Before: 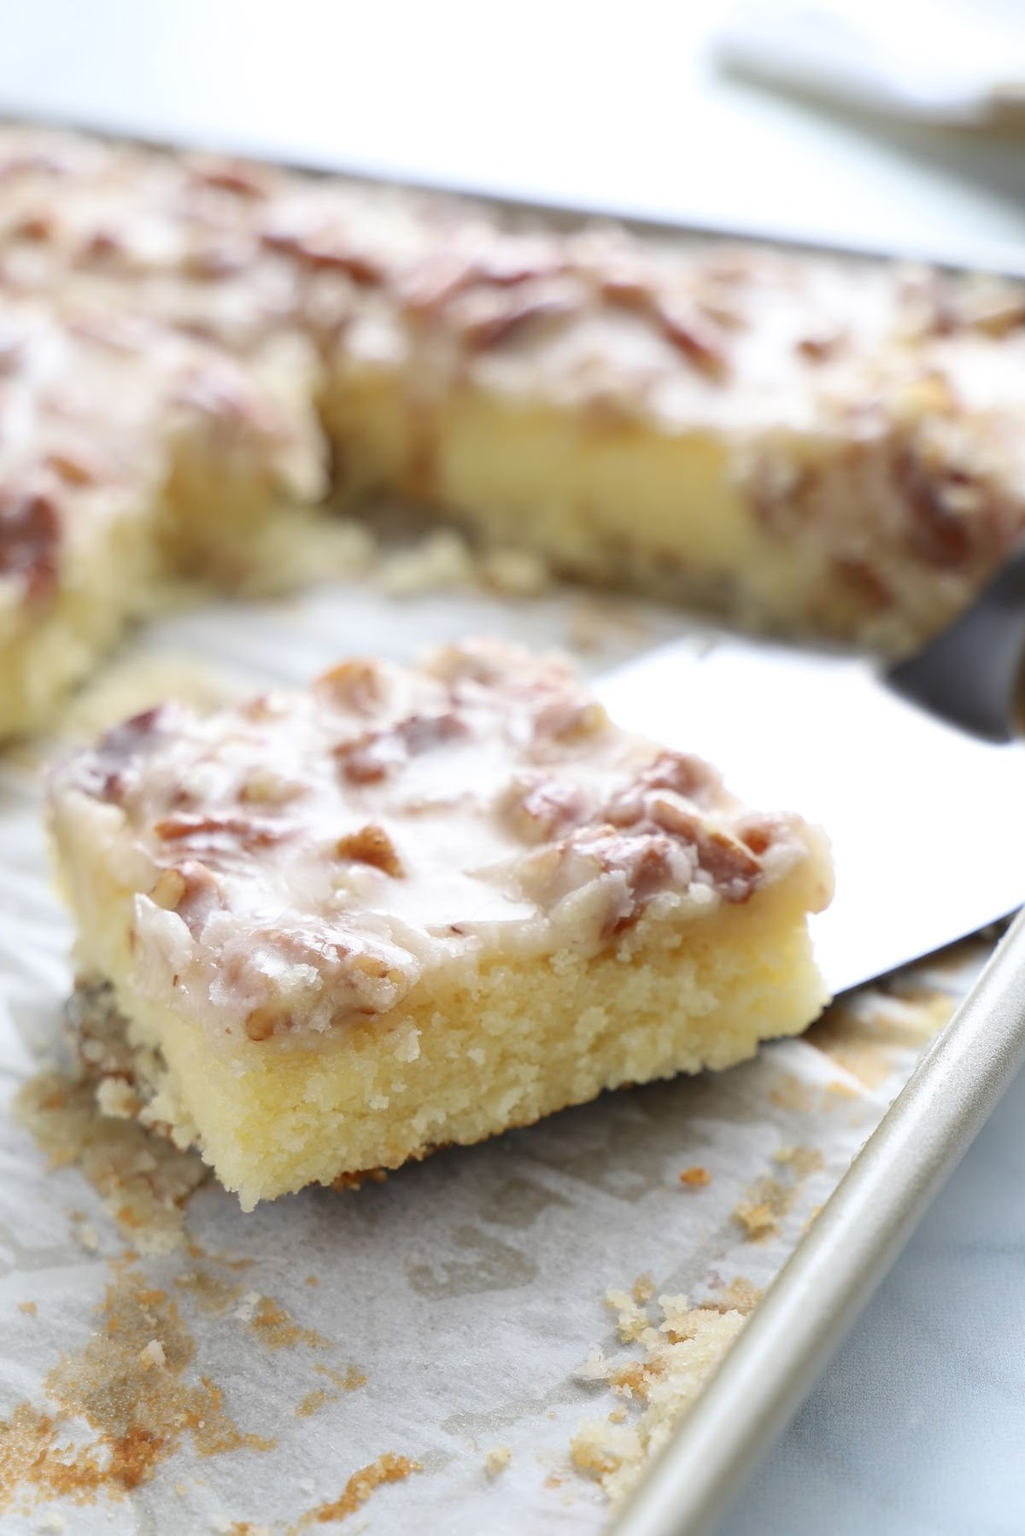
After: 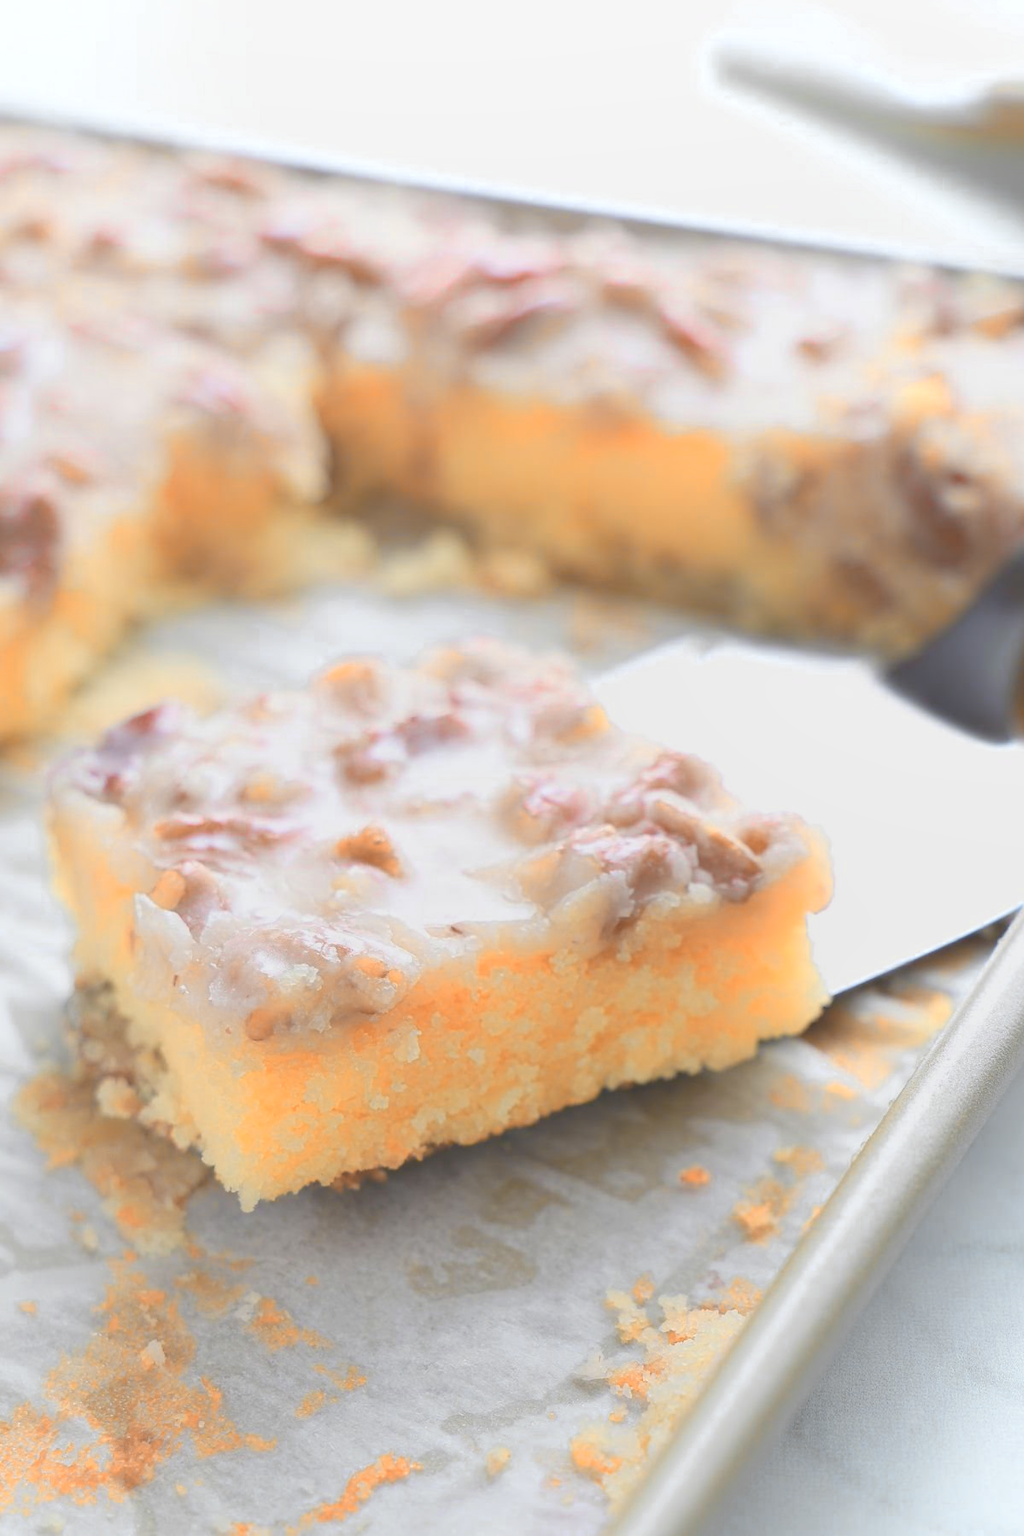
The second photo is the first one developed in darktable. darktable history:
local contrast: detail 69%
color zones: curves: ch0 [(0.009, 0.528) (0.136, 0.6) (0.255, 0.586) (0.39, 0.528) (0.522, 0.584) (0.686, 0.736) (0.849, 0.561)]; ch1 [(0.045, 0.781) (0.14, 0.416) (0.257, 0.695) (0.442, 0.032) (0.738, 0.338) (0.818, 0.632) (0.891, 0.741) (1, 0.704)]; ch2 [(0, 0.667) (0.141, 0.52) (0.26, 0.37) (0.474, 0.432) (0.743, 0.286)]
